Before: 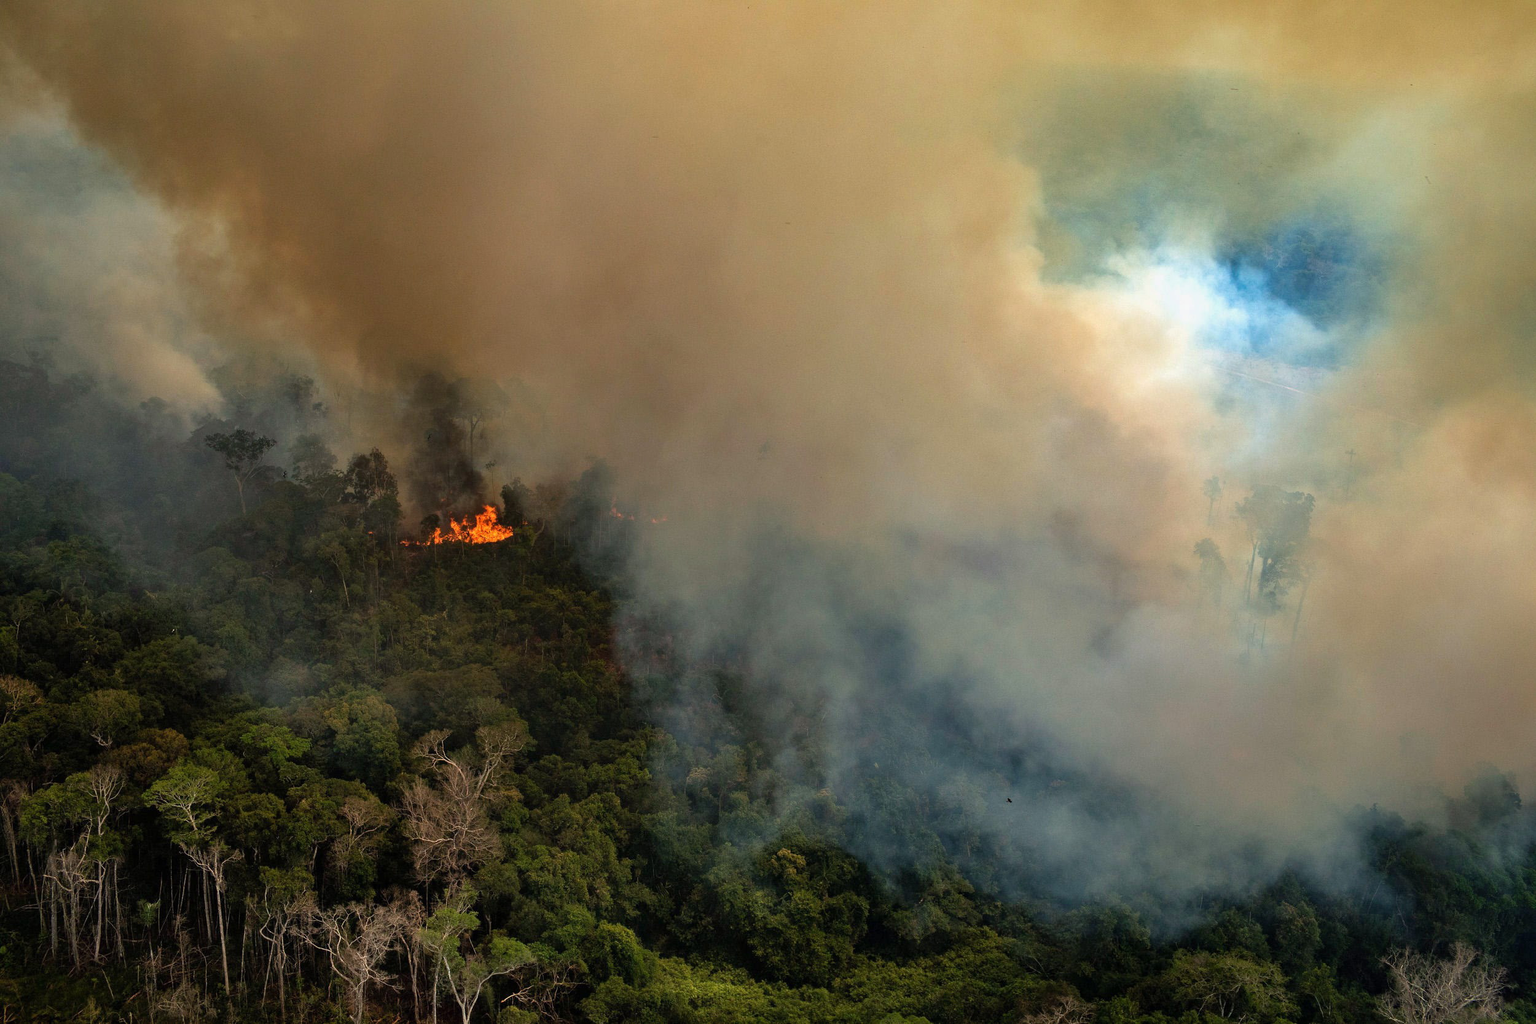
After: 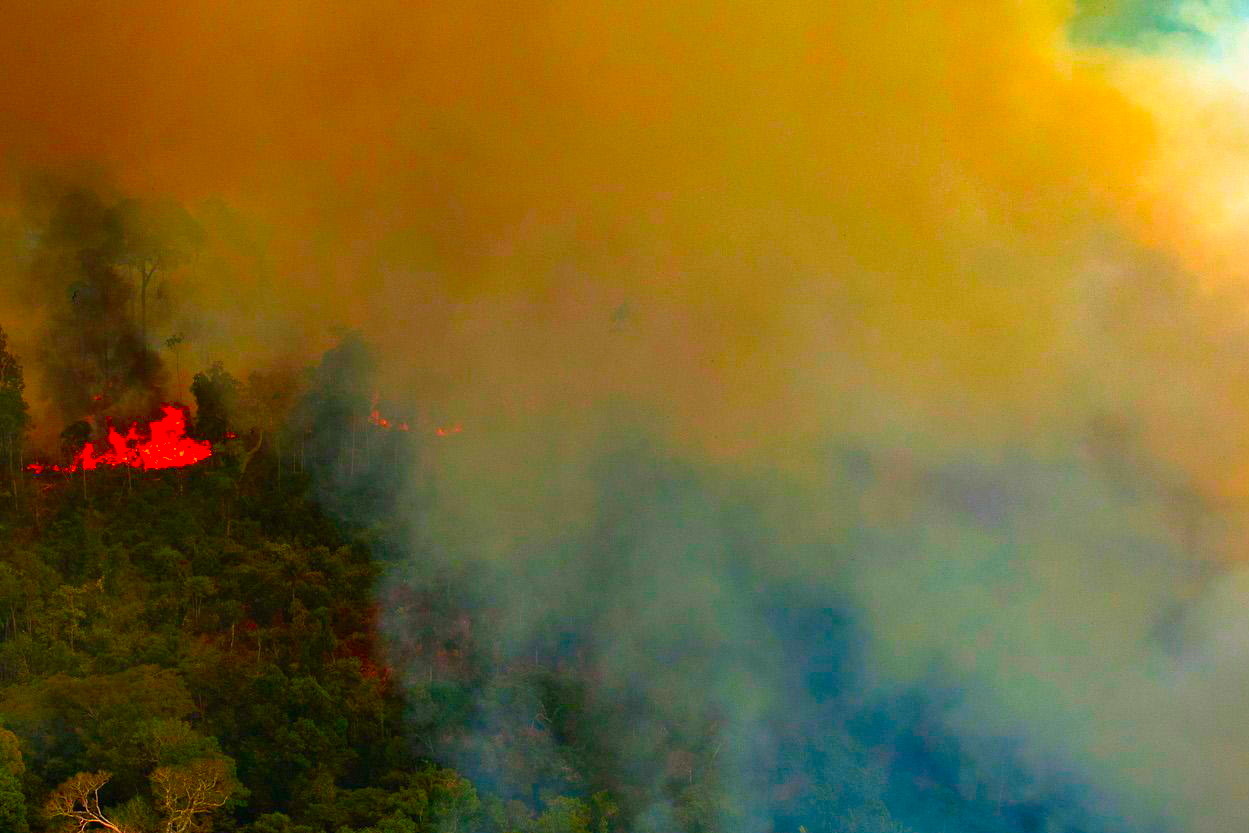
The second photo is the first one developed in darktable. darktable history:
white balance: emerald 1
crop: left 25%, top 25%, right 25%, bottom 25%
color correction: saturation 3
